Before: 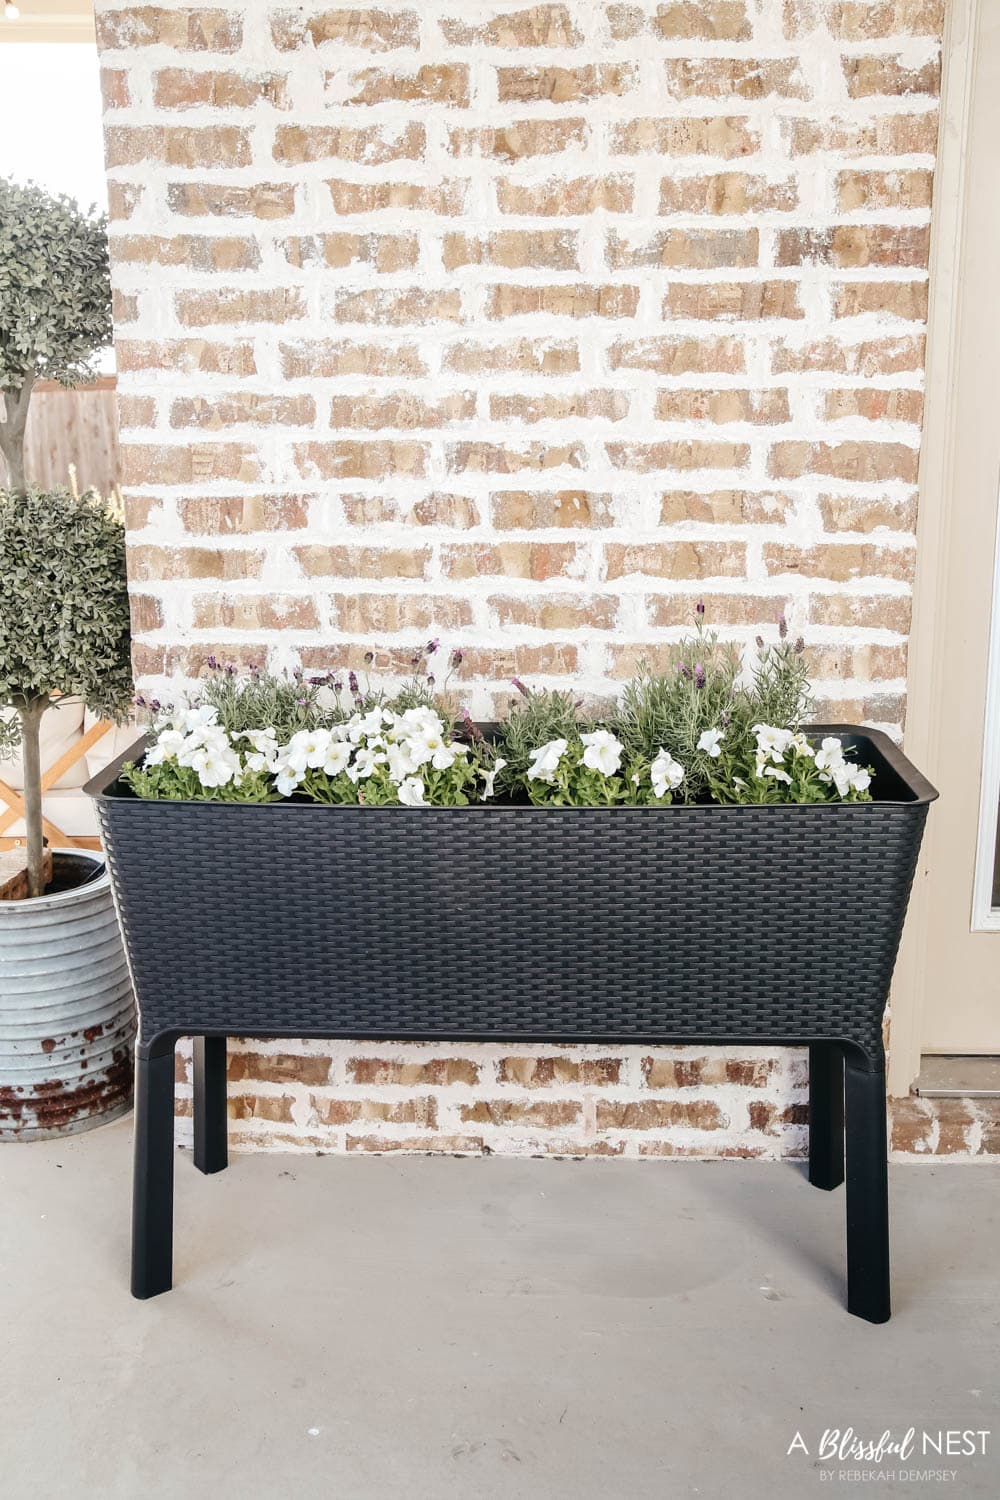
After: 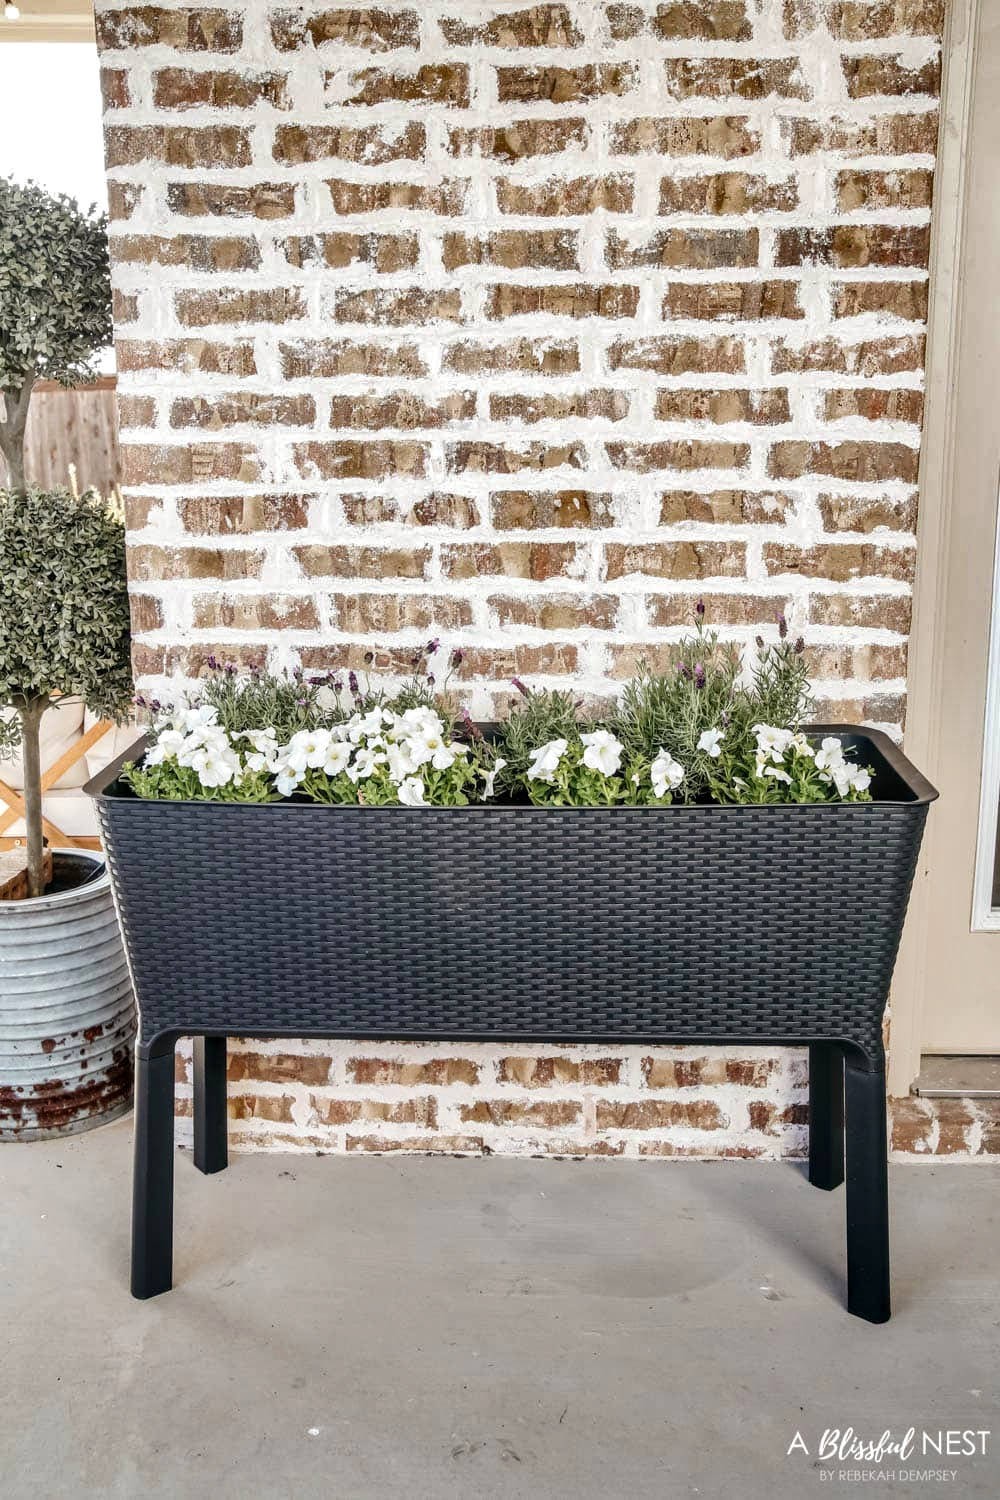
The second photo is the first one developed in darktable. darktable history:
color balance rgb: perceptual saturation grading › global saturation 10%
shadows and highlights: shadows 75, highlights -60.85, soften with gaussian
local contrast: detail 130%
